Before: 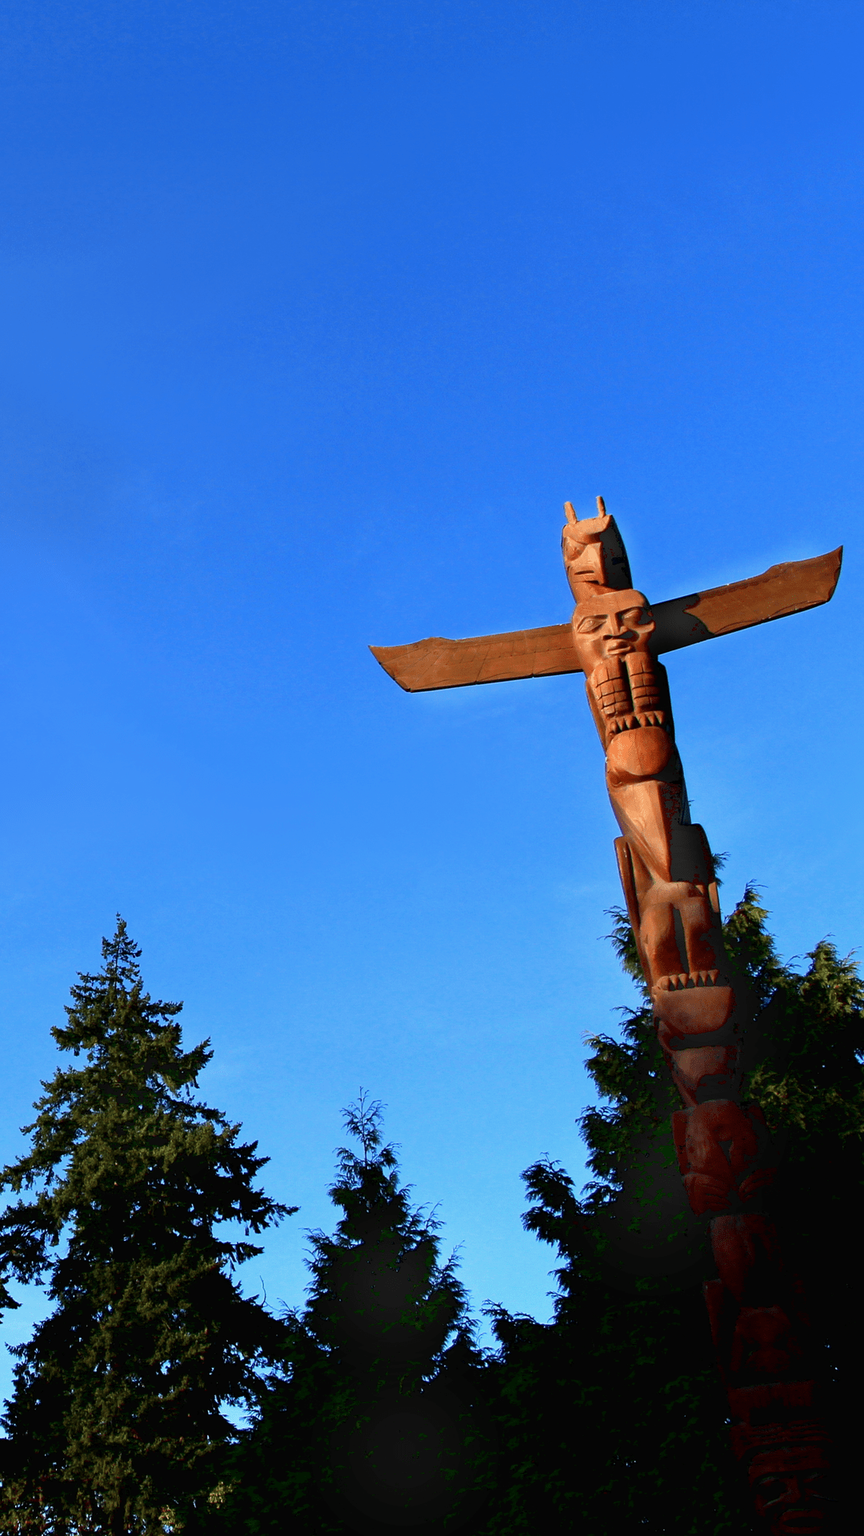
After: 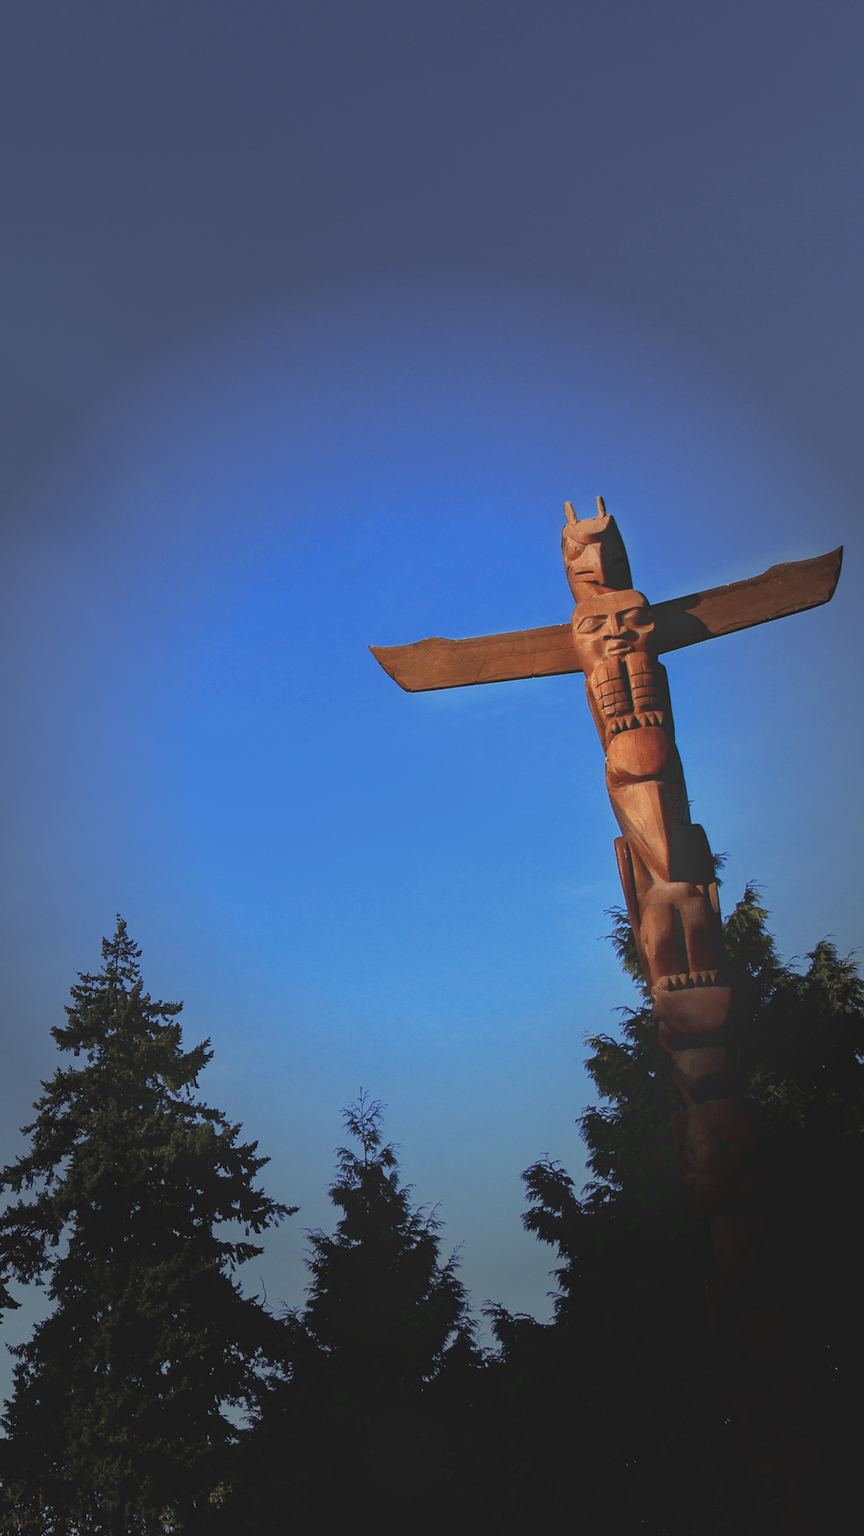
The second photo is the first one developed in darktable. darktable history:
vignetting: fall-off start 31.28%, fall-off radius 34.64%, brightness -0.575
exposure: black level correction -0.036, exposure -0.497 EV, compensate highlight preservation false
local contrast: detail 110%
